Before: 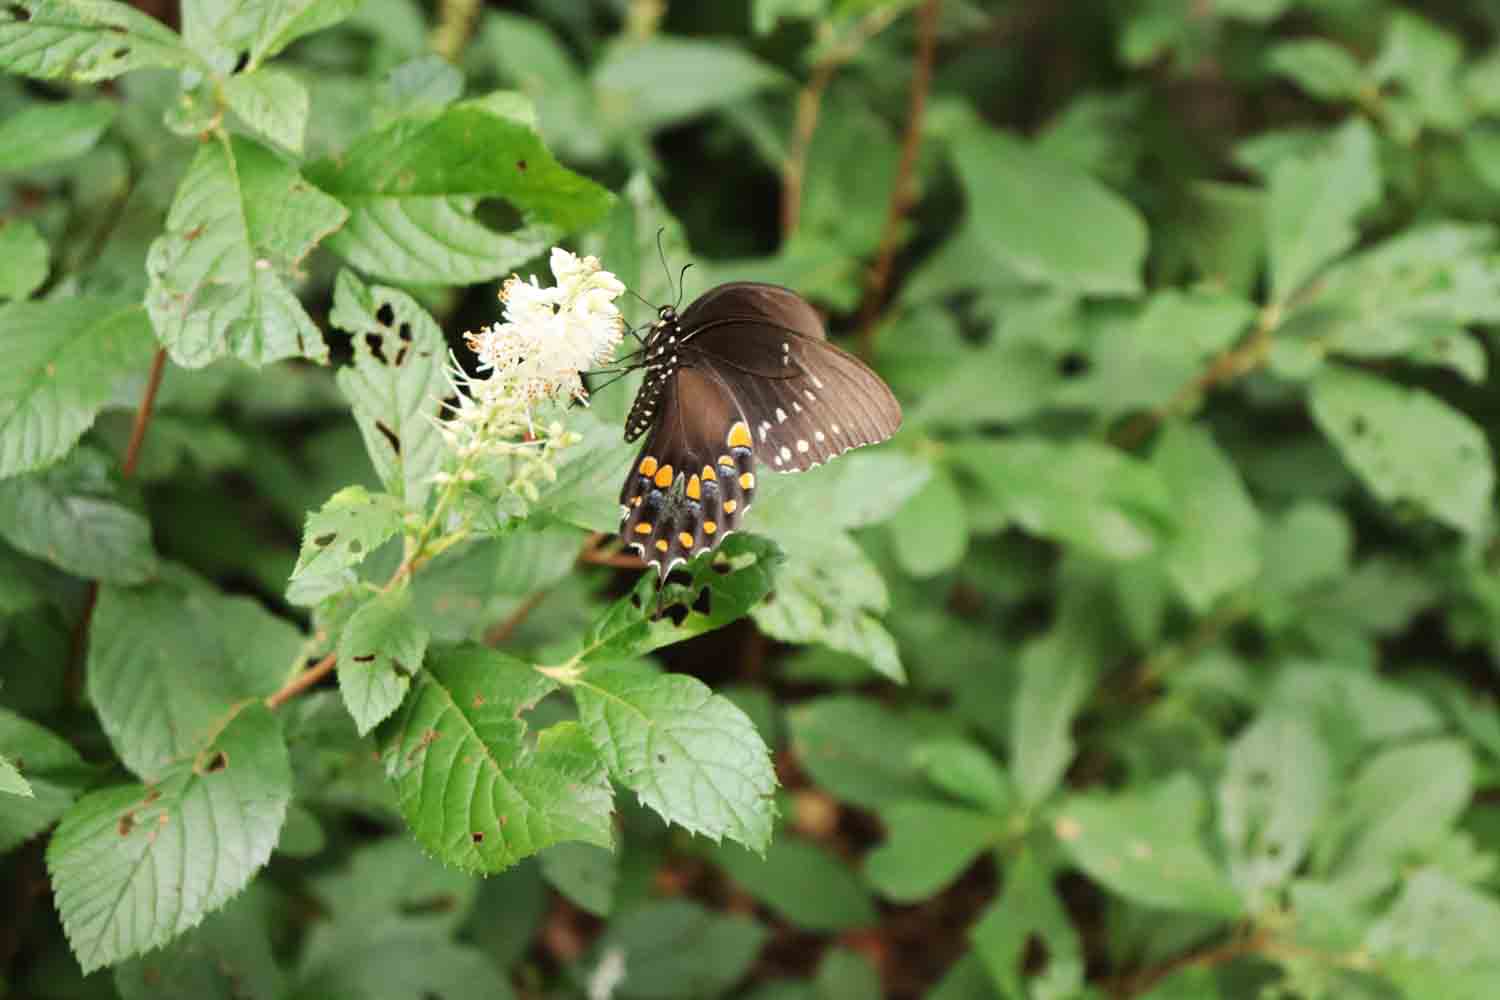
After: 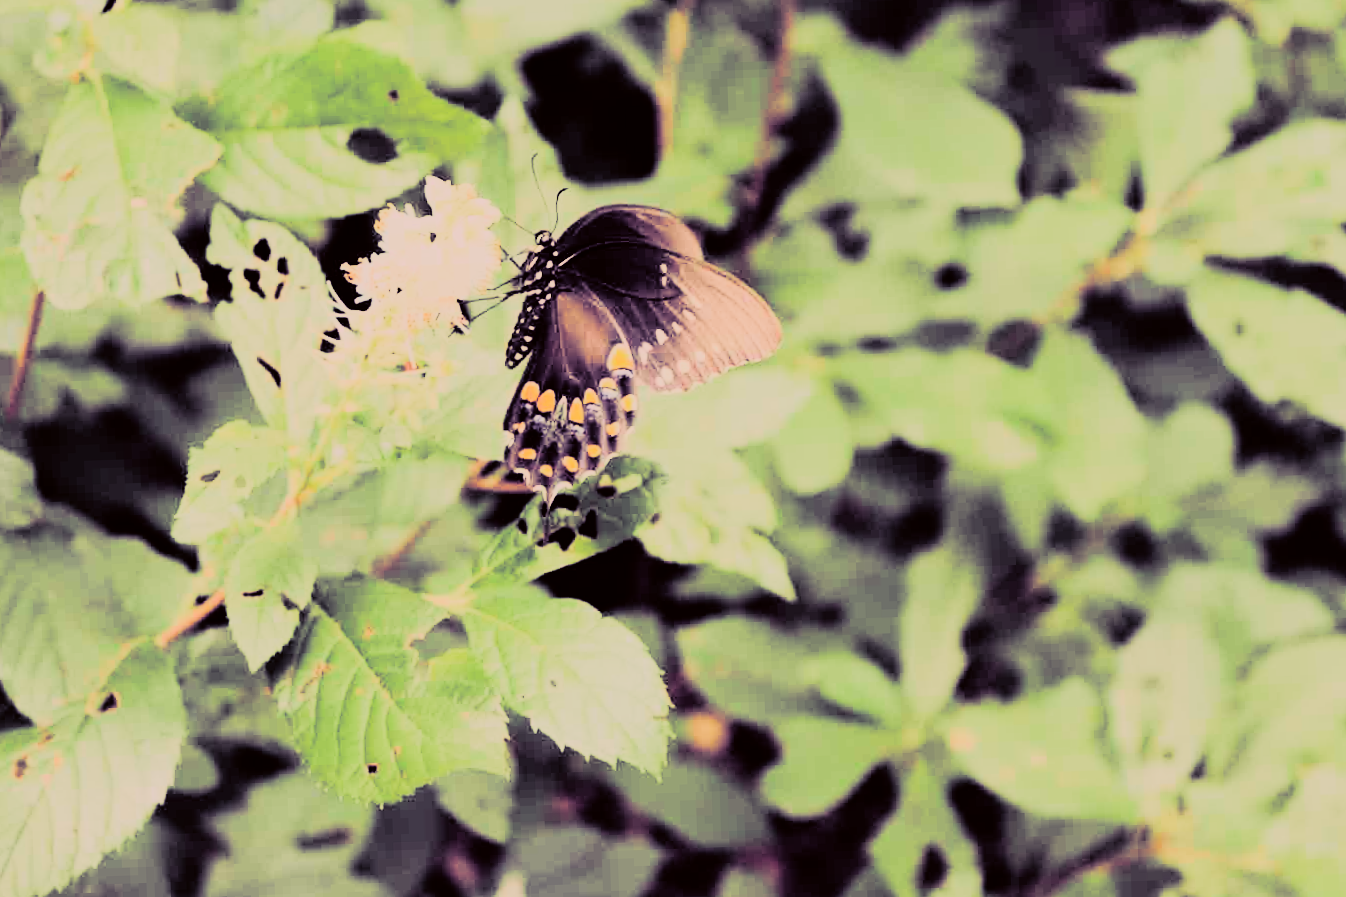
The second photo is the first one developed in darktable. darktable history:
rgb curve: curves: ch0 [(0, 0) (0.21, 0.15) (0.24, 0.21) (0.5, 0.75) (0.75, 0.96) (0.89, 0.99) (1, 1)]; ch1 [(0, 0.02) (0.21, 0.13) (0.25, 0.2) (0.5, 0.67) (0.75, 0.9) (0.89, 0.97) (1, 1)]; ch2 [(0, 0.02) (0.21, 0.13) (0.25, 0.2) (0.5, 0.67) (0.75, 0.9) (0.89, 0.97) (1, 1)], compensate middle gray true
color correction: highlights a* 10.21, highlights b* 9.79, shadows a* 8.61, shadows b* 7.88, saturation 0.8
split-toning: shadows › hue 255.6°, shadows › saturation 0.66, highlights › hue 43.2°, highlights › saturation 0.68, balance -50.1
crop and rotate: angle 1.96°, left 5.673%, top 5.673%
filmic rgb: black relative exposure -16 EV, white relative exposure 4.97 EV, hardness 6.25
